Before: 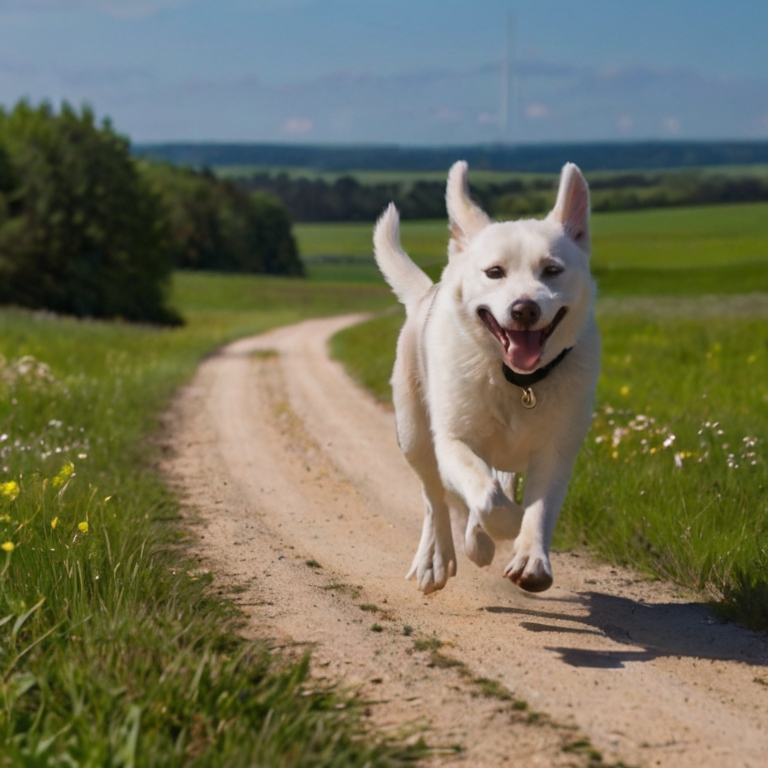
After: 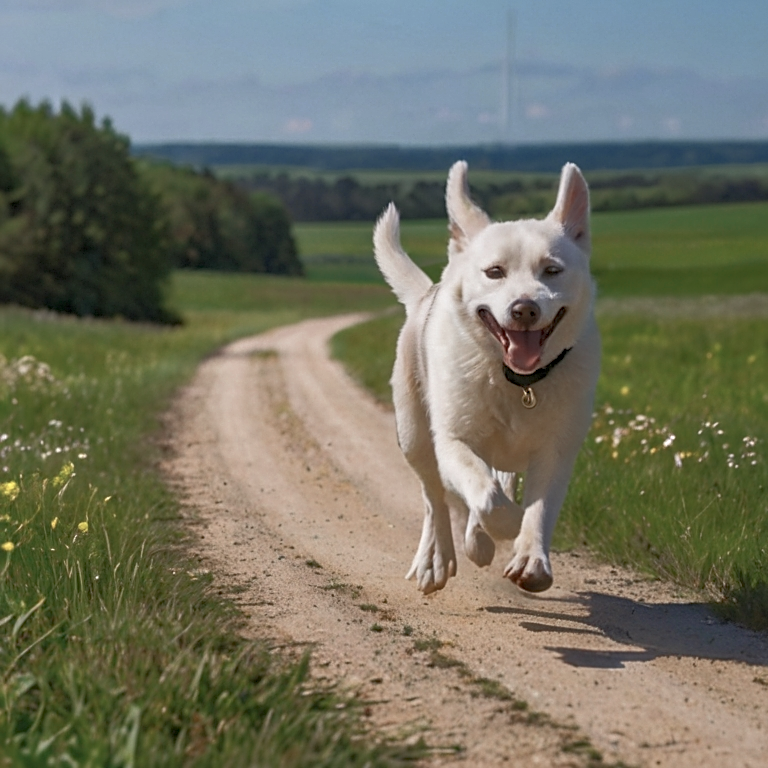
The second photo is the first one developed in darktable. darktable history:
sharpen: on, module defaults
color zones: curves: ch0 [(0, 0.5) (0.125, 0.4) (0.25, 0.5) (0.375, 0.4) (0.5, 0.4) (0.625, 0.6) (0.75, 0.6) (0.875, 0.5)]; ch1 [(0, 0.35) (0.125, 0.45) (0.25, 0.35) (0.375, 0.35) (0.5, 0.35) (0.625, 0.35) (0.75, 0.45) (0.875, 0.35)]; ch2 [(0, 0.6) (0.125, 0.5) (0.25, 0.5) (0.375, 0.6) (0.5, 0.6) (0.625, 0.5) (0.75, 0.5) (0.875, 0.5)]
rgb curve: curves: ch0 [(0, 0) (0.072, 0.166) (0.217, 0.293) (0.414, 0.42) (1, 1)], compensate middle gray true, preserve colors basic power
local contrast: on, module defaults
exposure: compensate highlight preservation false
